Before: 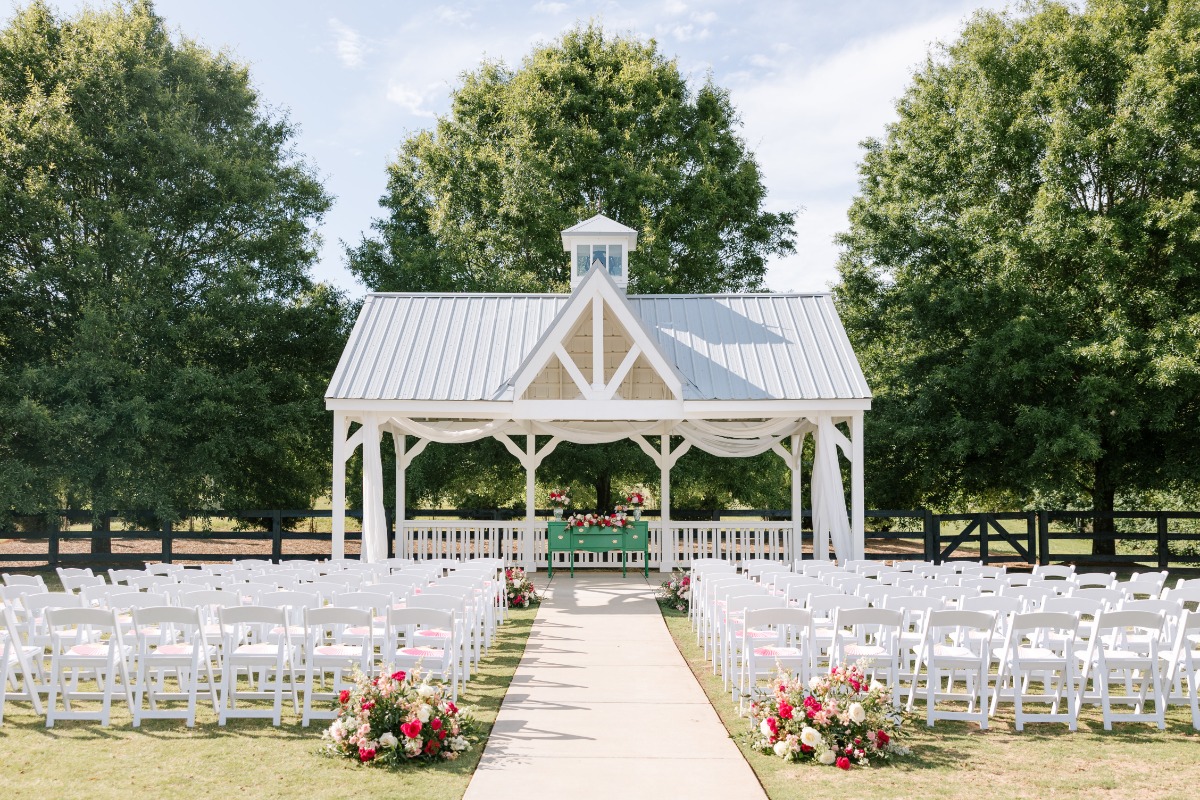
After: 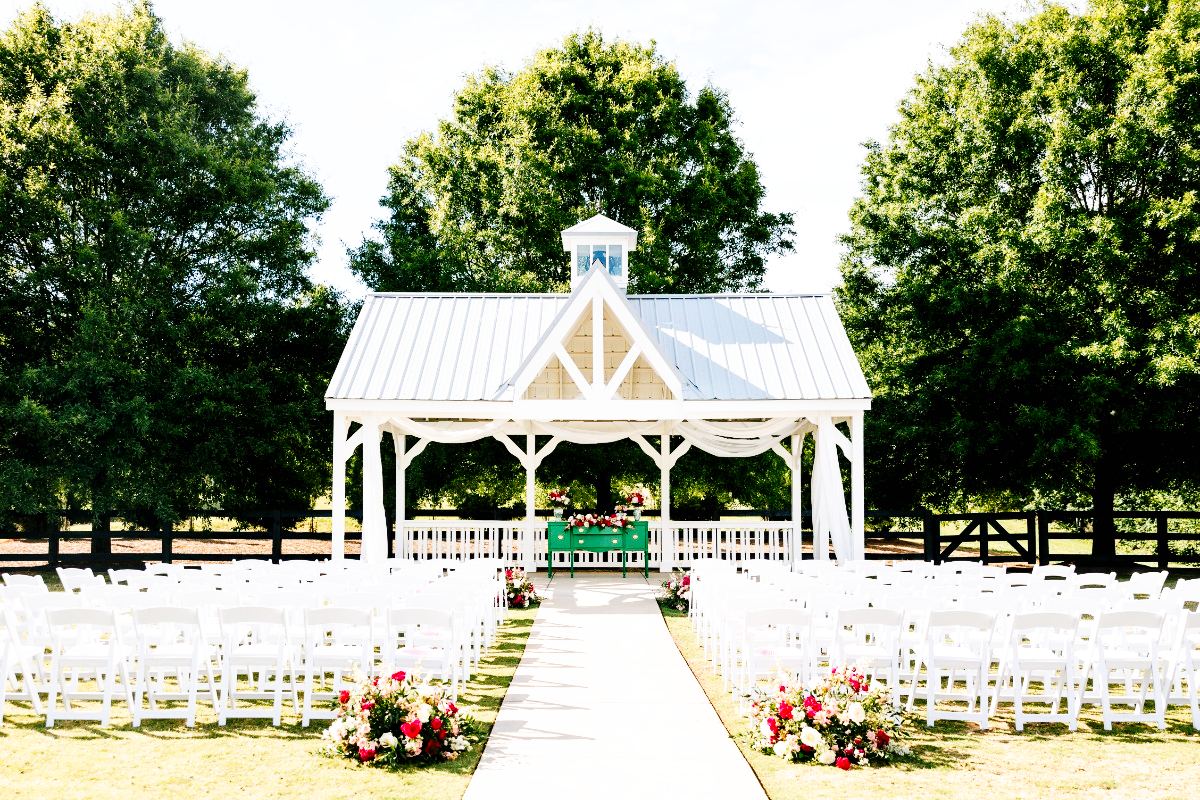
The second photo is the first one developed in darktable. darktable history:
tone curve: curves: ch0 [(0, 0) (0.003, 0.002) (0.011, 0.002) (0.025, 0.002) (0.044, 0.002) (0.069, 0.002) (0.1, 0.003) (0.136, 0.008) (0.177, 0.03) (0.224, 0.058) (0.277, 0.139) (0.335, 0.233) (0.399, 0.363) (0.468, 0.506) (0.543, 0.649) (0.623, 0.781) (0.709, 0.88) (0.801, 0.956) (0.898, 0.994) (1, 1)], preserve colors none
